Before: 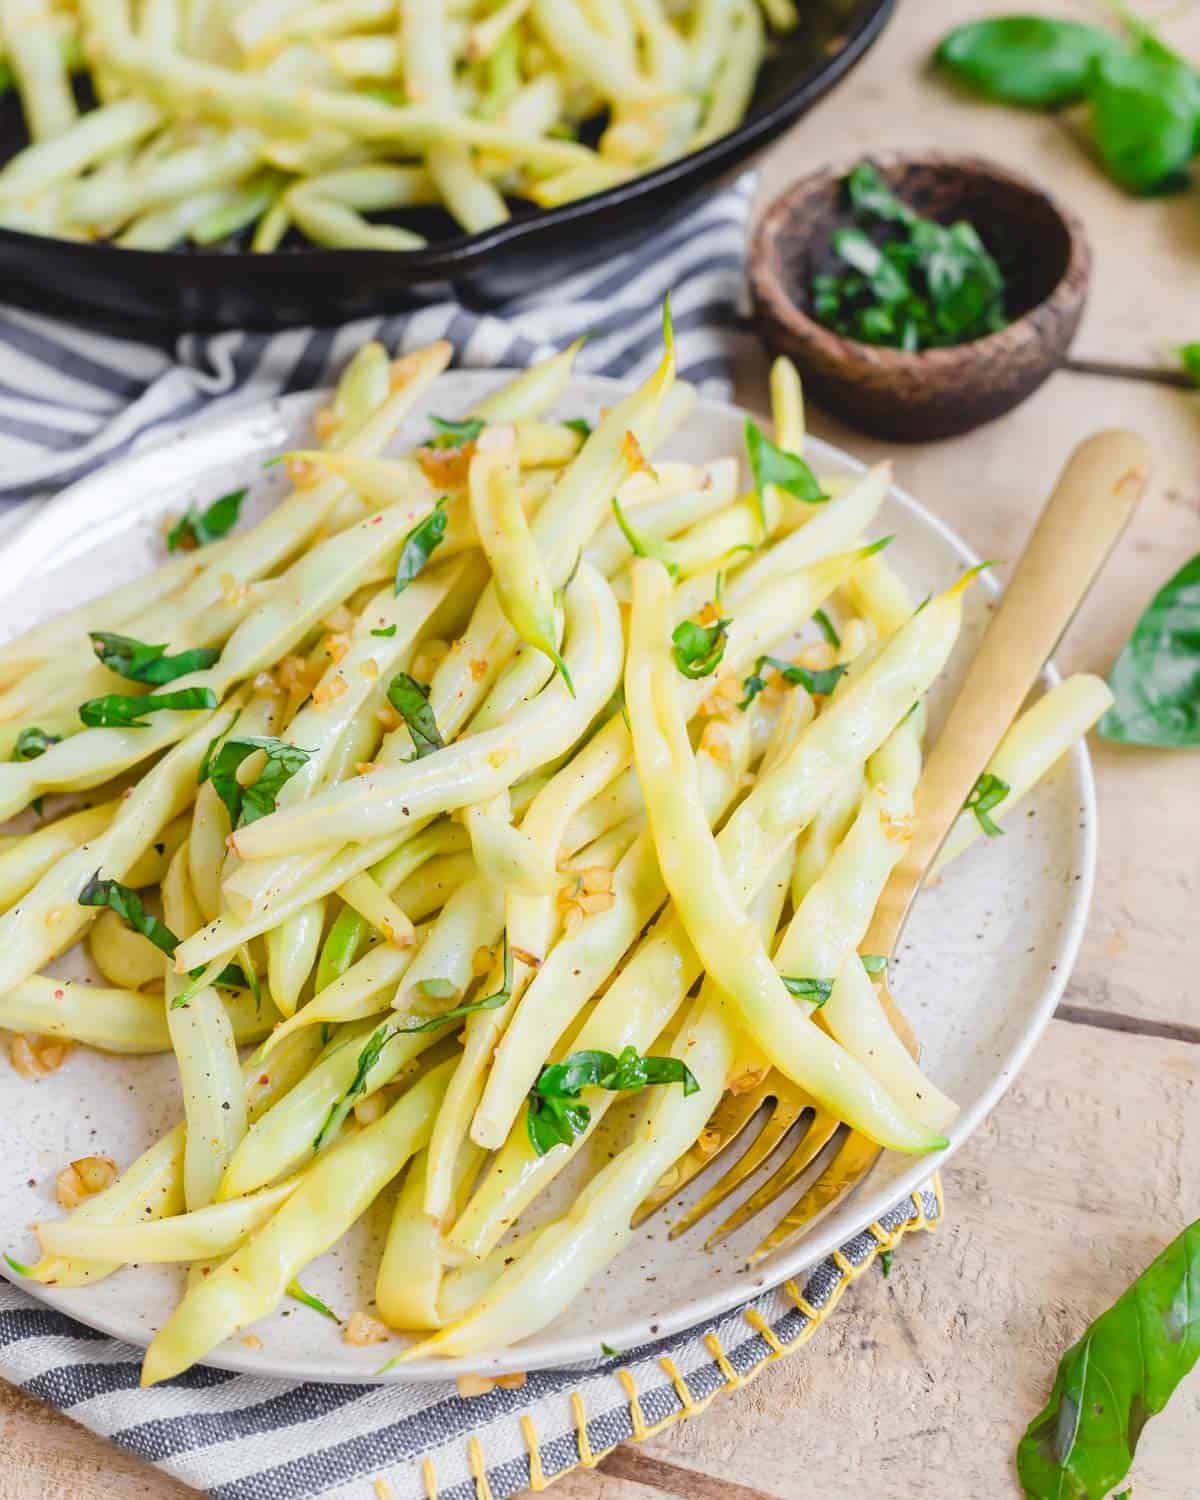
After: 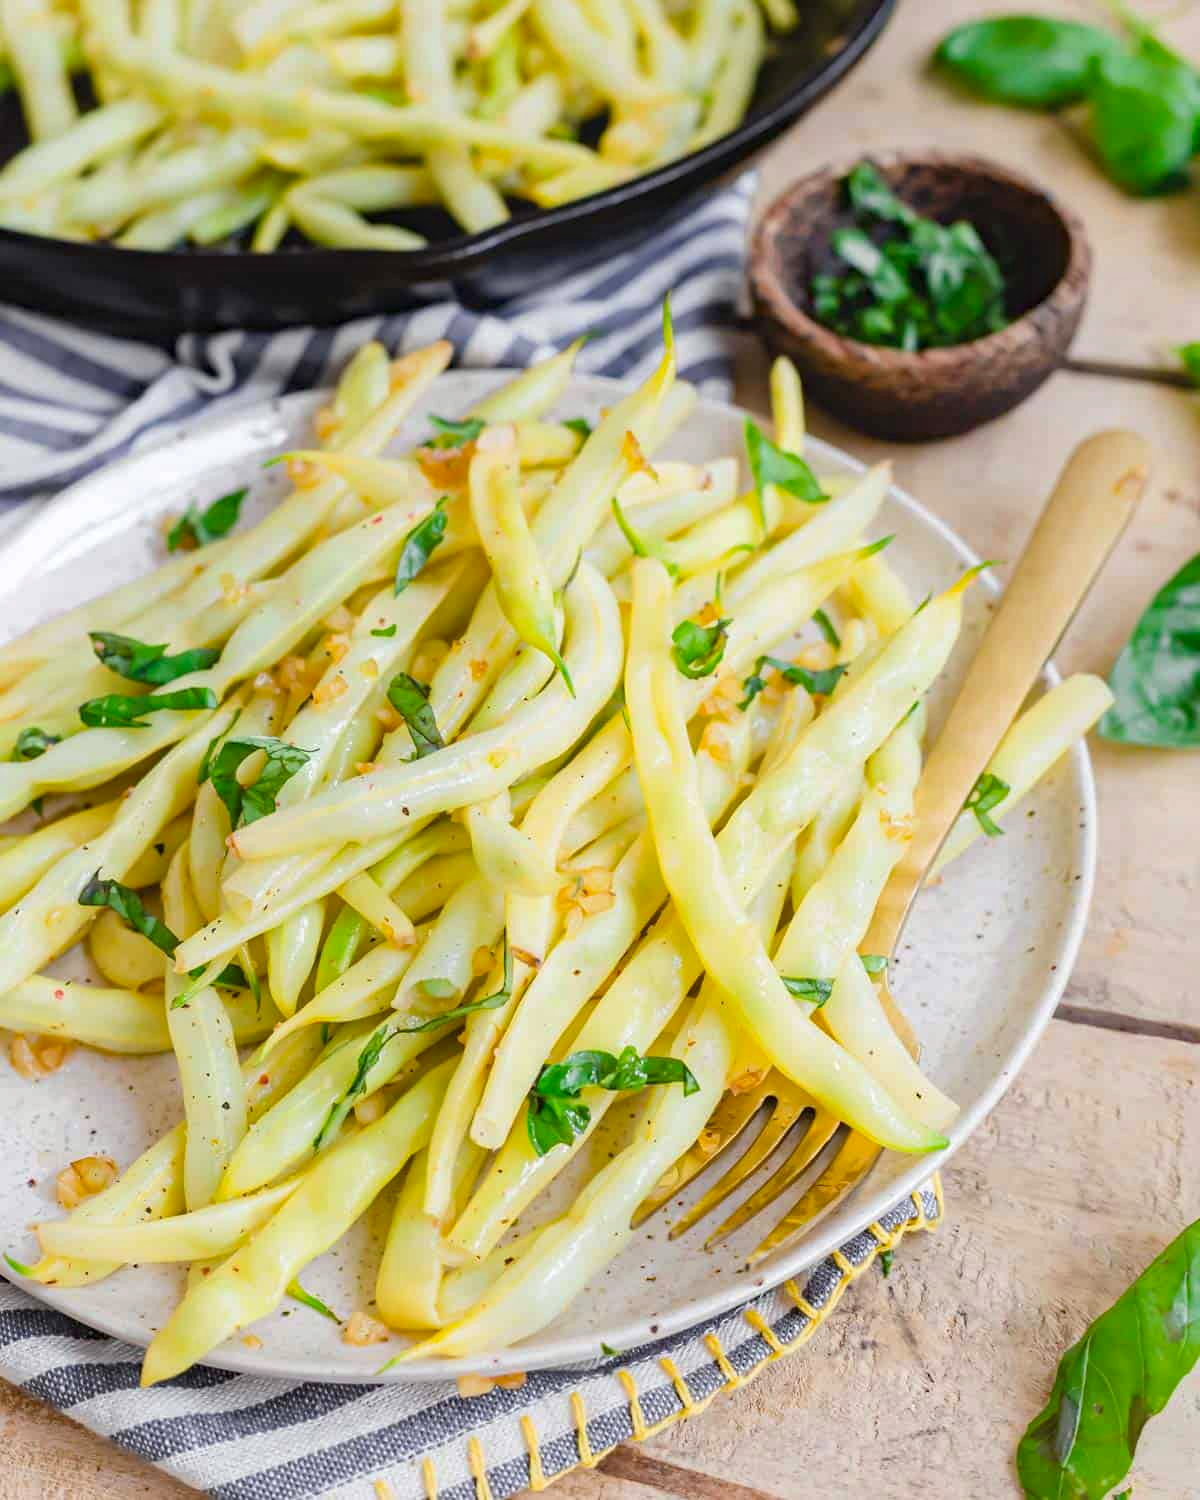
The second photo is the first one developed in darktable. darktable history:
haze removal: strength 0.238, distance 0.243, compatibility mode true, adaptive false
